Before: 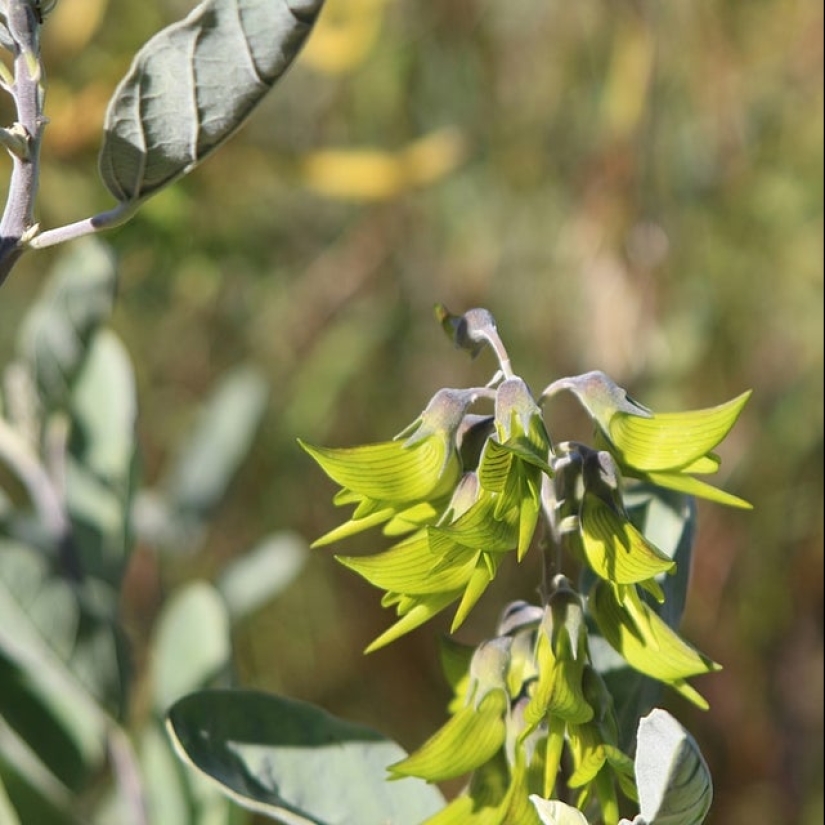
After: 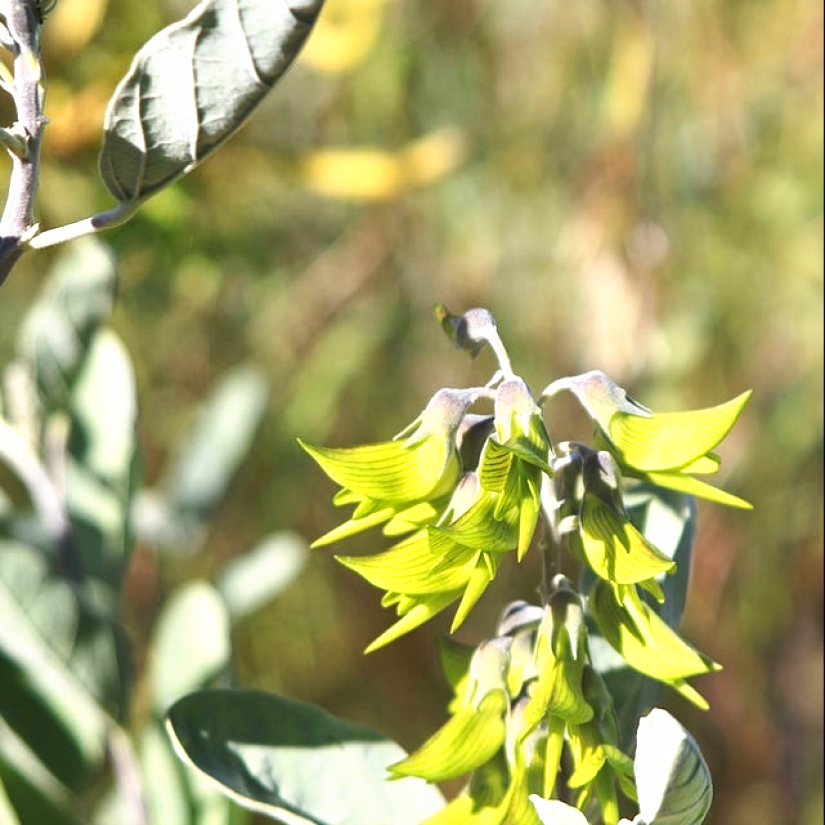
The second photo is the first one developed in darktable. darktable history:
tone curve: curves: ch0 [(0, 0) (0.003, 0.032) (0.011, 0.036) (0.025, 0.049) (0.044, 0.075) (0.069, 0.112) (0.1, 0.151) (0.136, 0.197) (0.177, 0.241) (0.224, 0.295) (0.277, 0.355) (0.335, 0.429) (0.399, 0.512) (0.468, 0.607) (0.543, 0.702) (0.623, 0.796) (0.709, 0.903) (0.801, 0.987) (0.898, 0.997) (1, 1)], preserve colors none
shadows and highlights: radius 336.57, shadows 28.43, soften with gaussian
